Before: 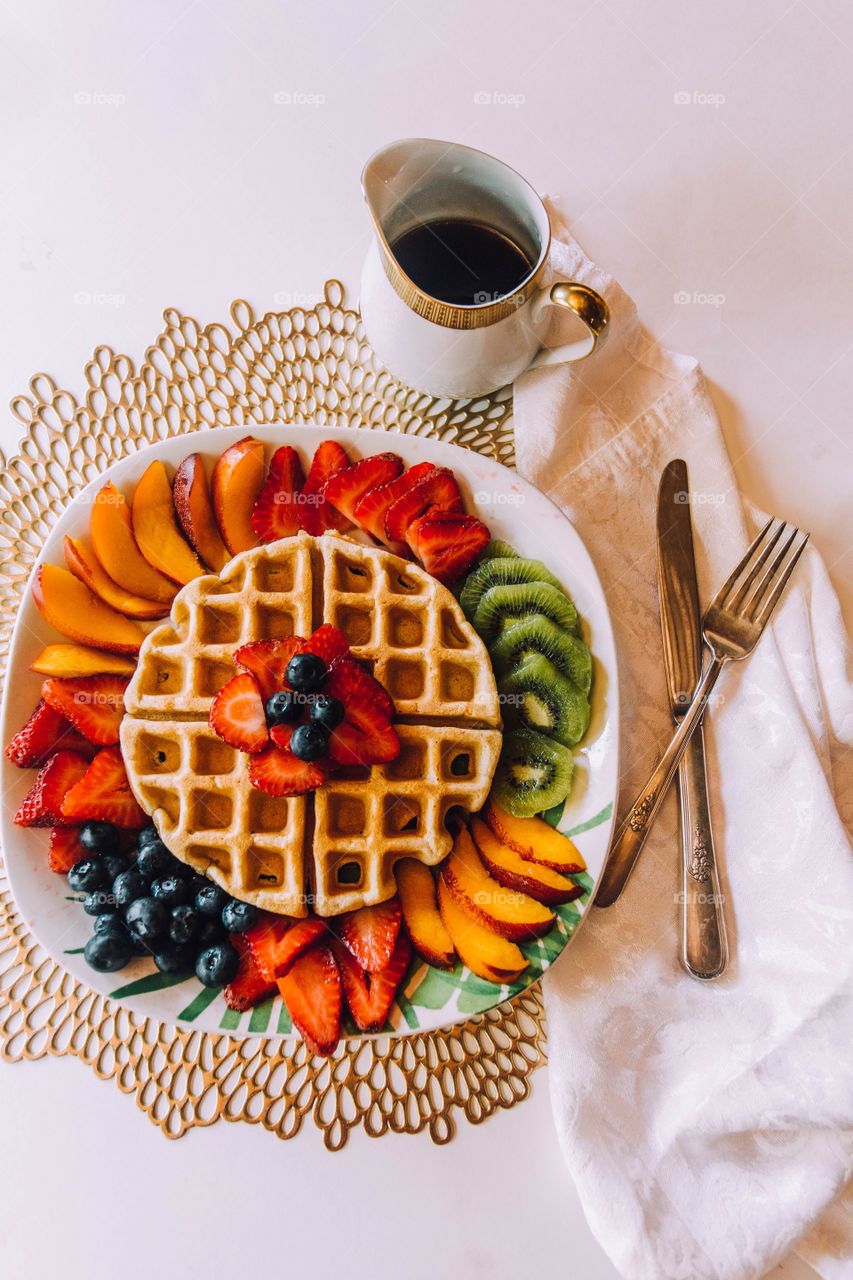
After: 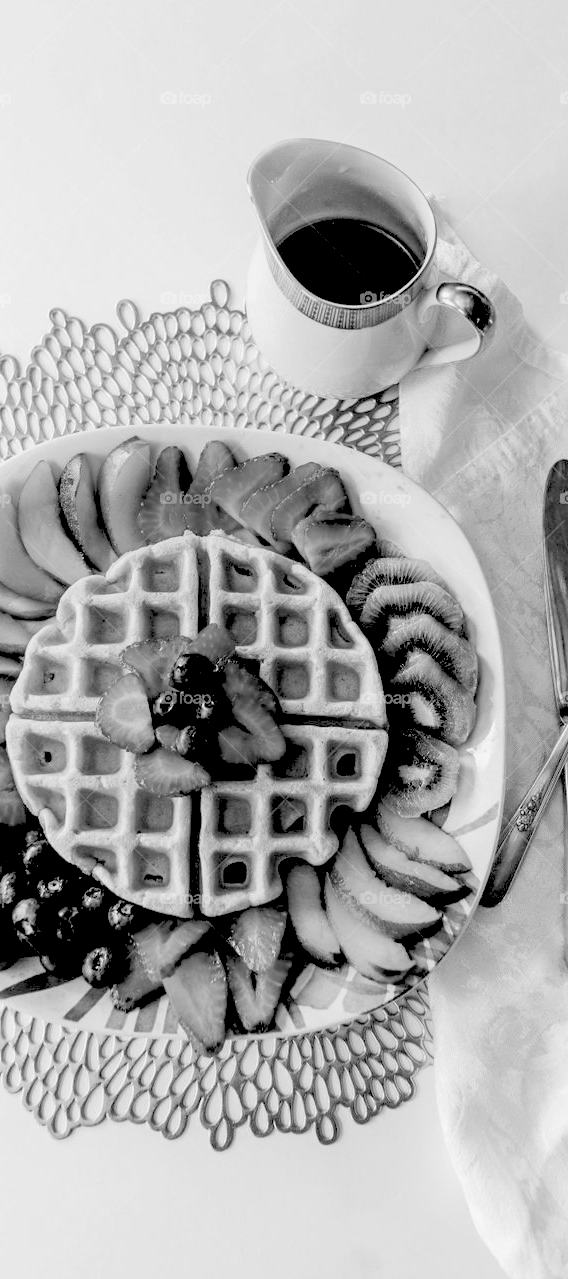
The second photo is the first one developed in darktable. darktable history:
crop and rotate: left 13.409%, right 19.924%
exposure: compensate highlight preservation false
rgb levels: levels [[0.027, 0.429, 0.996], [0, 0.5, 1], [0, 0.5, 1]]
monochrome: on, module defaults
